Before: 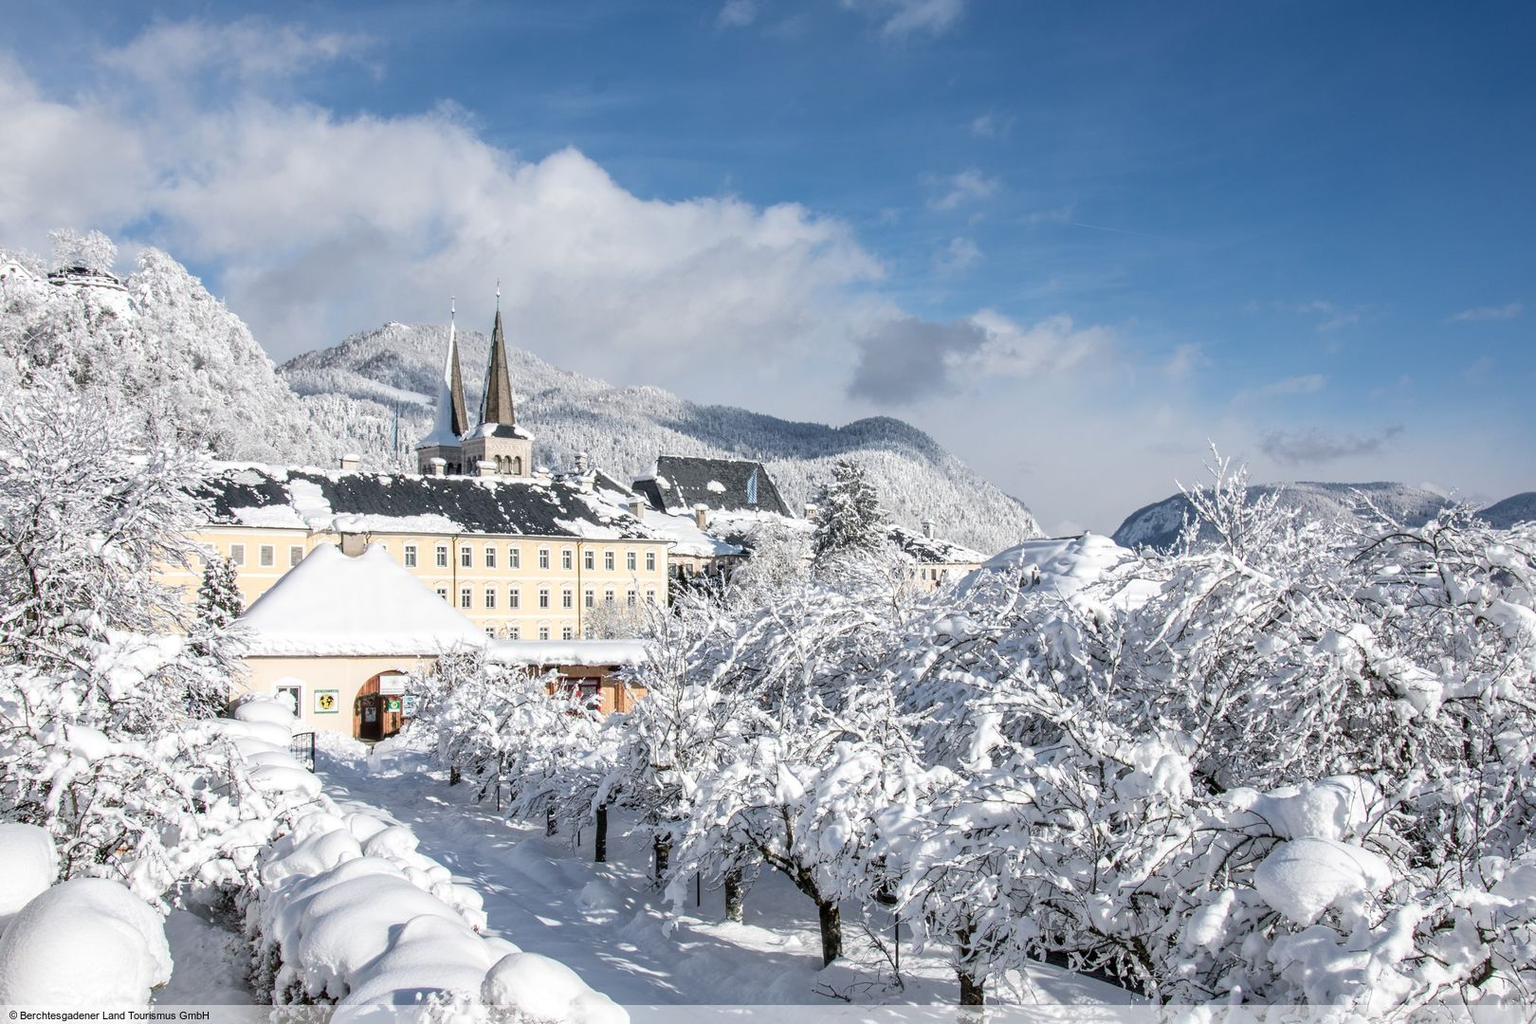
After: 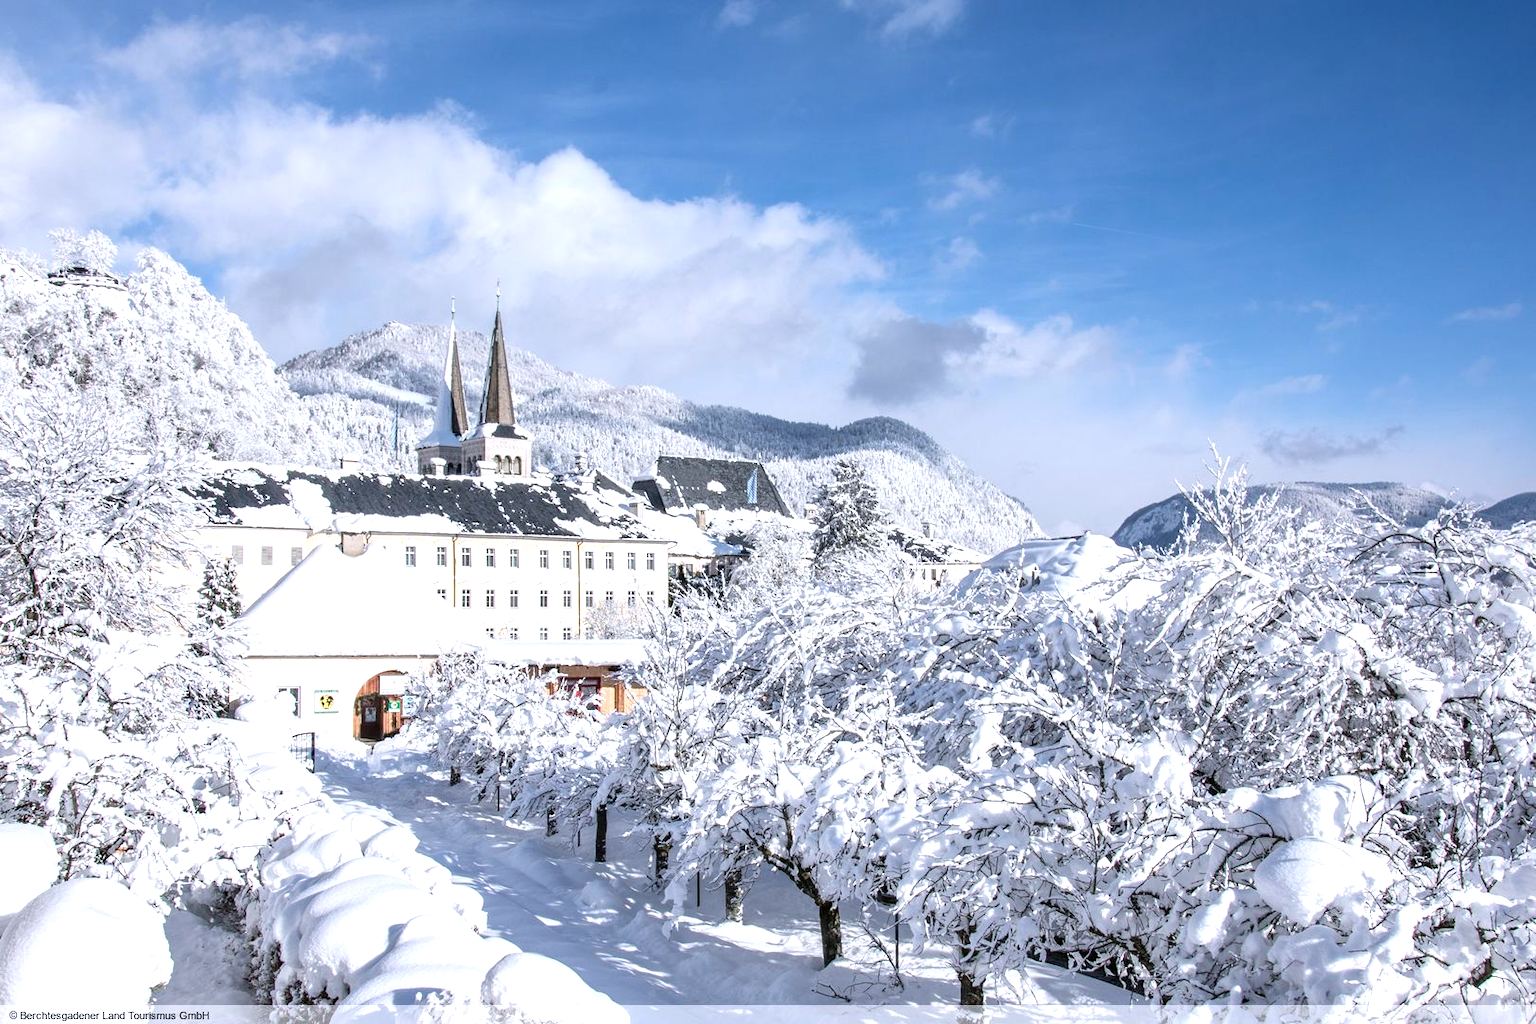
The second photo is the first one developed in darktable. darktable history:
color calibration: illuminant as shot in camera, x 0.358, y 0.373, temperature 4628.91 K
exposure: black level correction 0, exposure 0.5 EV, compensate highlight preservation false
